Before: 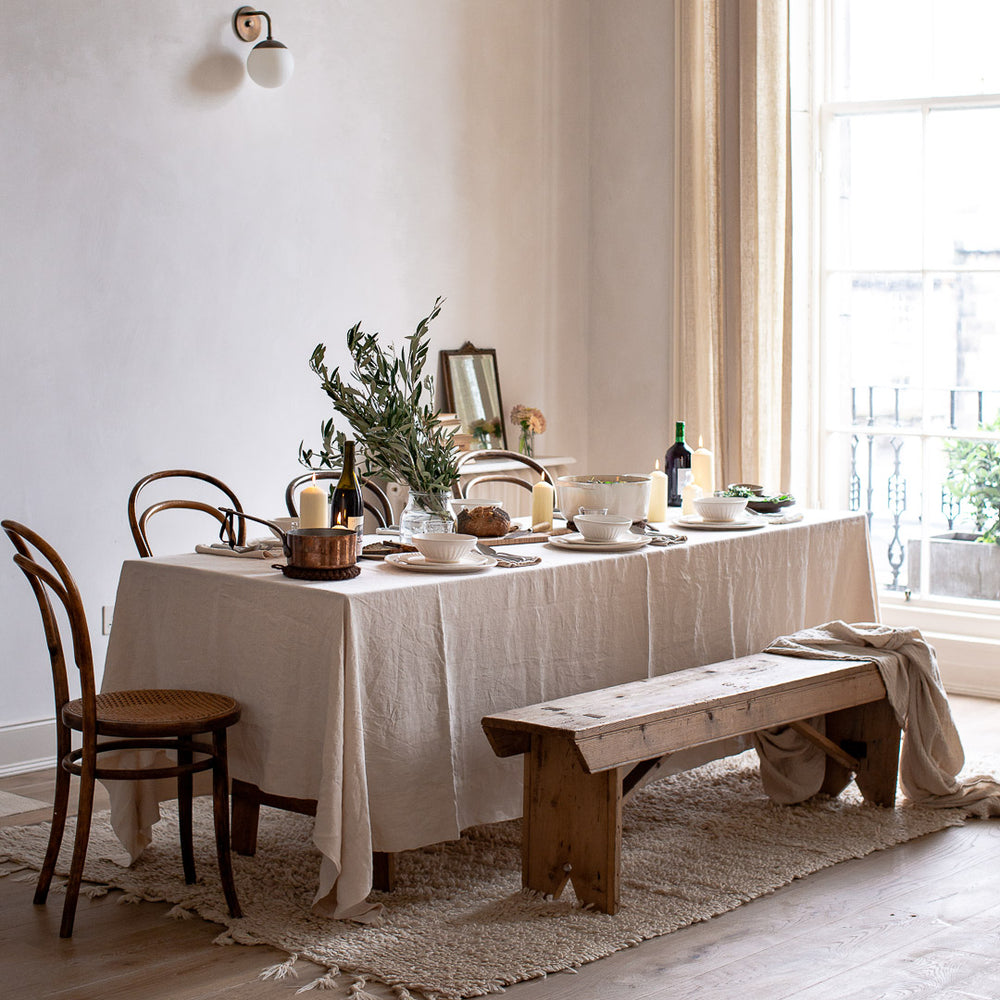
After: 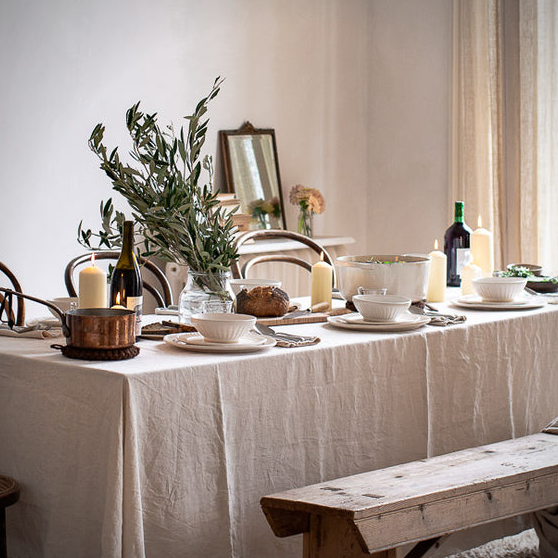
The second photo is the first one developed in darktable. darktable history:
vignetting: fall-off start 91.19%
crop and rotate: left 22.13%, top 22.054%, right 22.026%, bottom 22.102%
